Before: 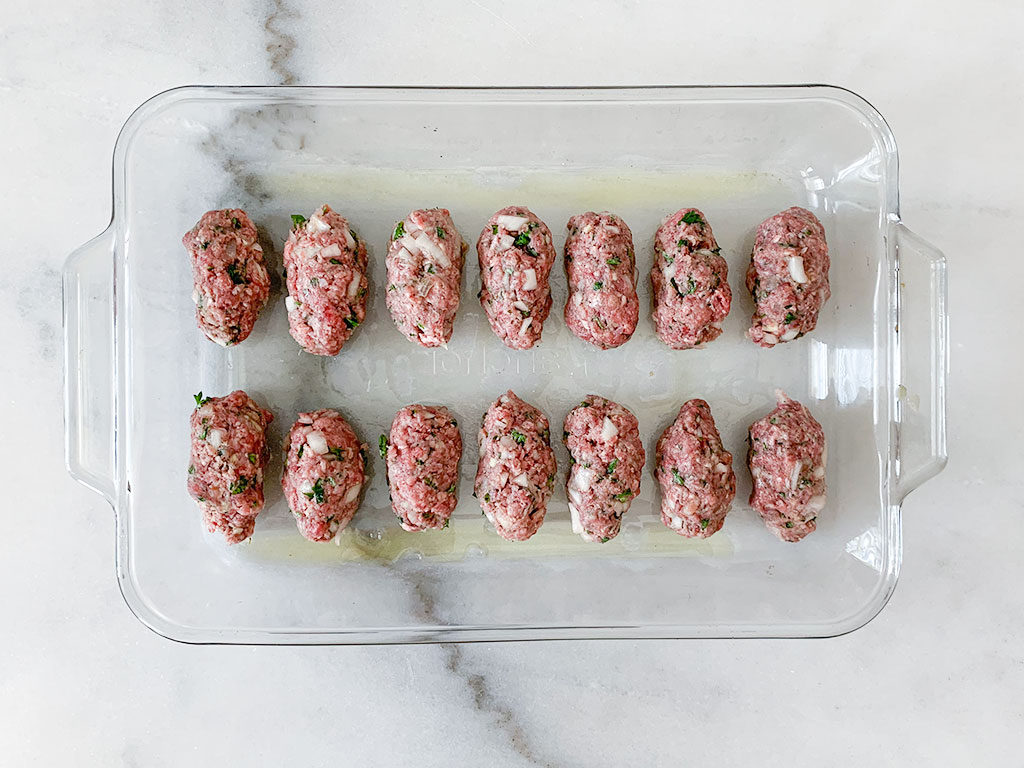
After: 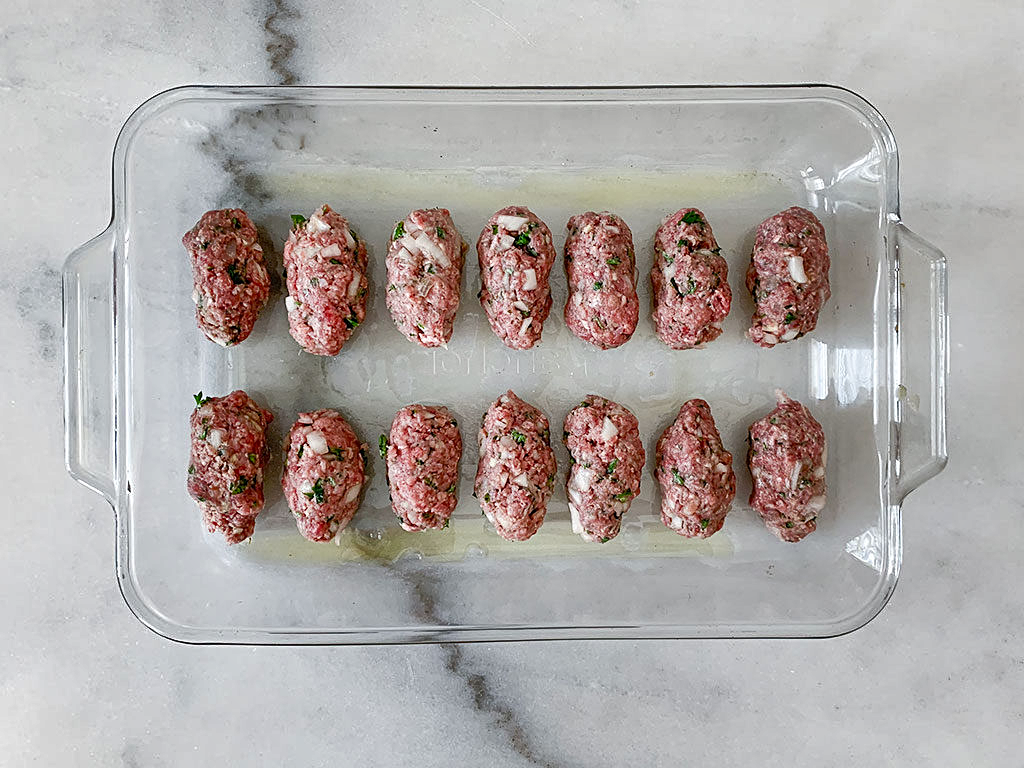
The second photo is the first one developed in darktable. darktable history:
sharpen: amount 0.2
shadows and highlights: shadows 75, highlights -60.85, soften with gaussian
